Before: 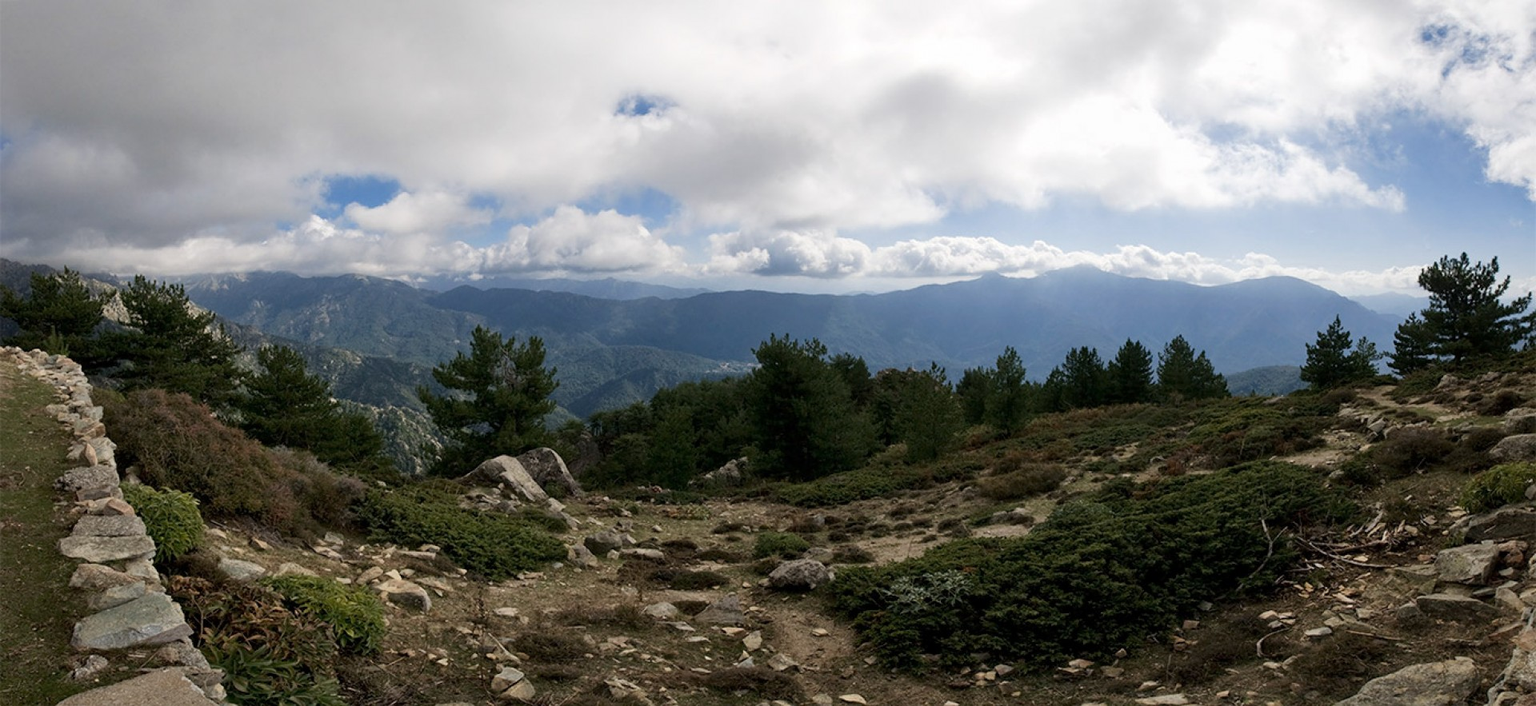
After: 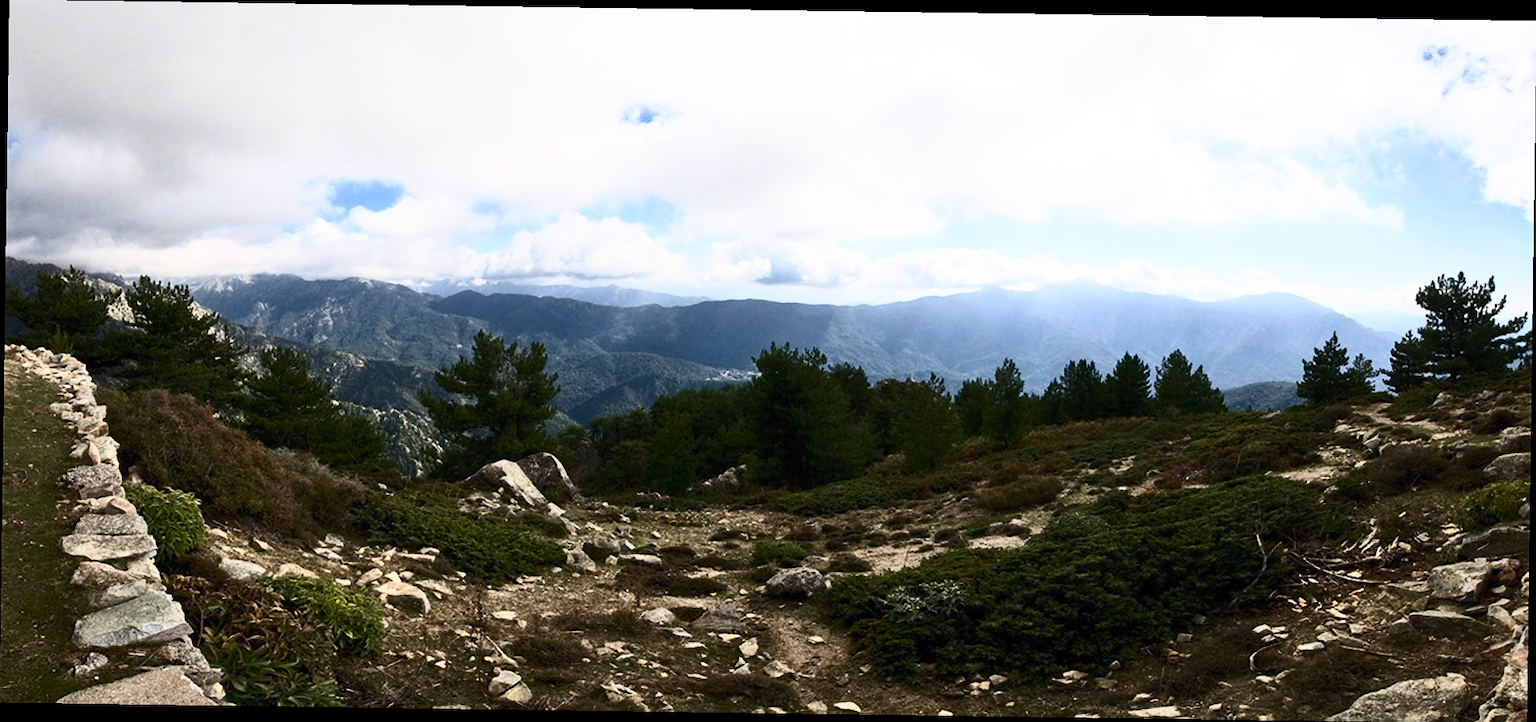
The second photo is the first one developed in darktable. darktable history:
contrast brightness saturation: contrast 0.62, brightness 0.34, saturation 0.14
rotate and perspective: rotation 0.8°, automatic cropping off
